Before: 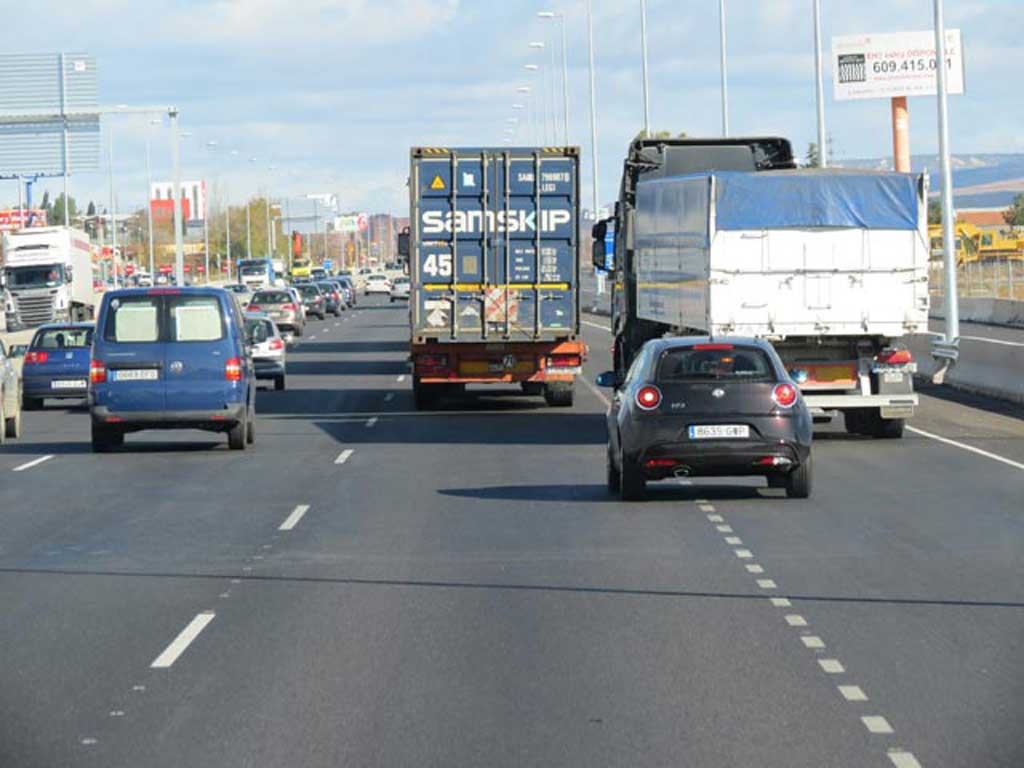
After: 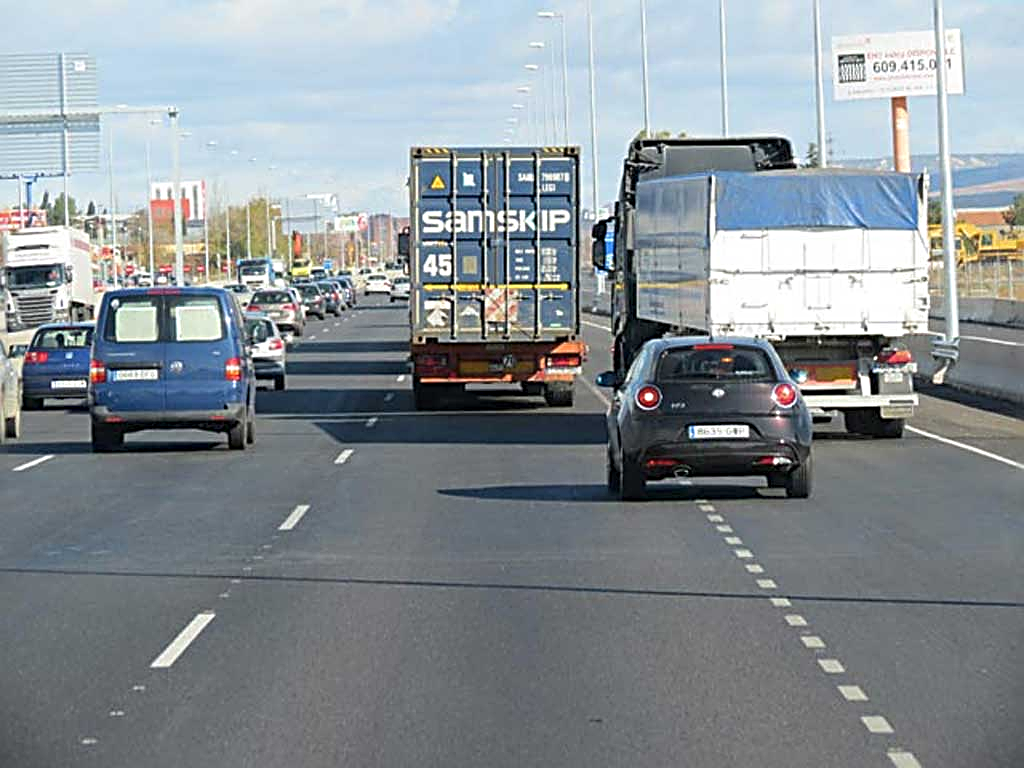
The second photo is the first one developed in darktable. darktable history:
sharpen: radius 2.98, amount 0.759
